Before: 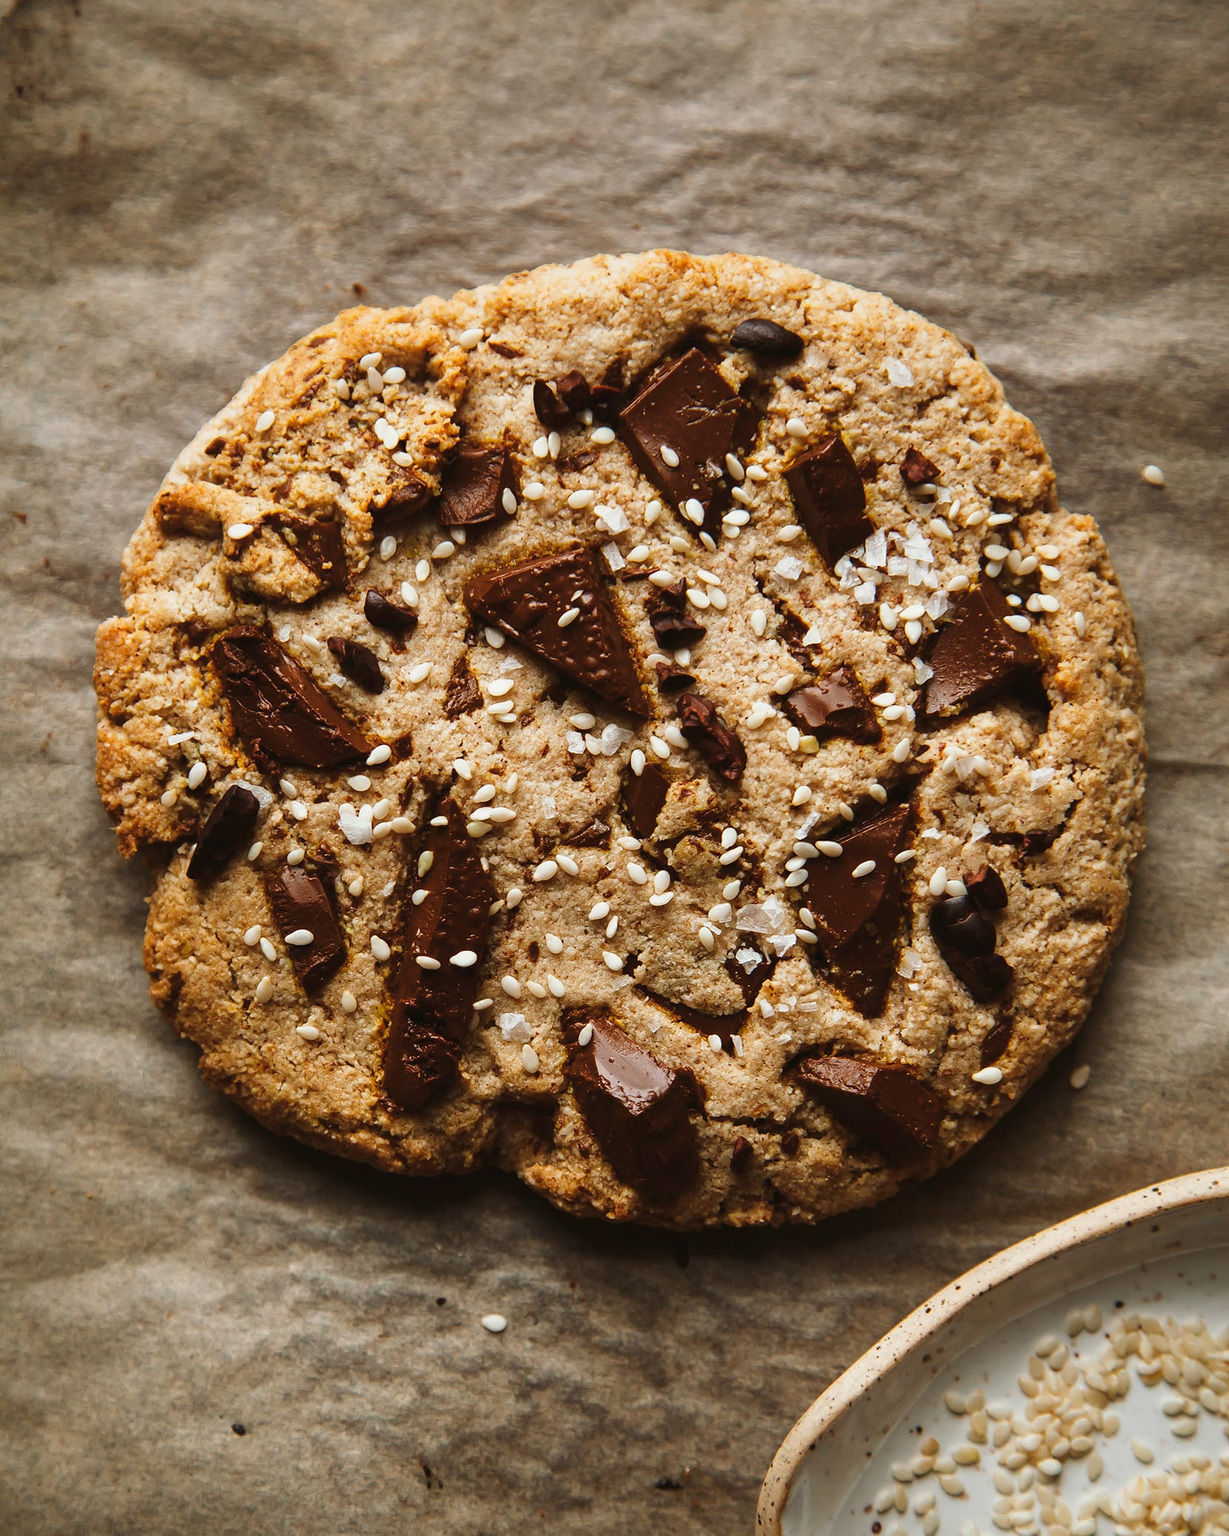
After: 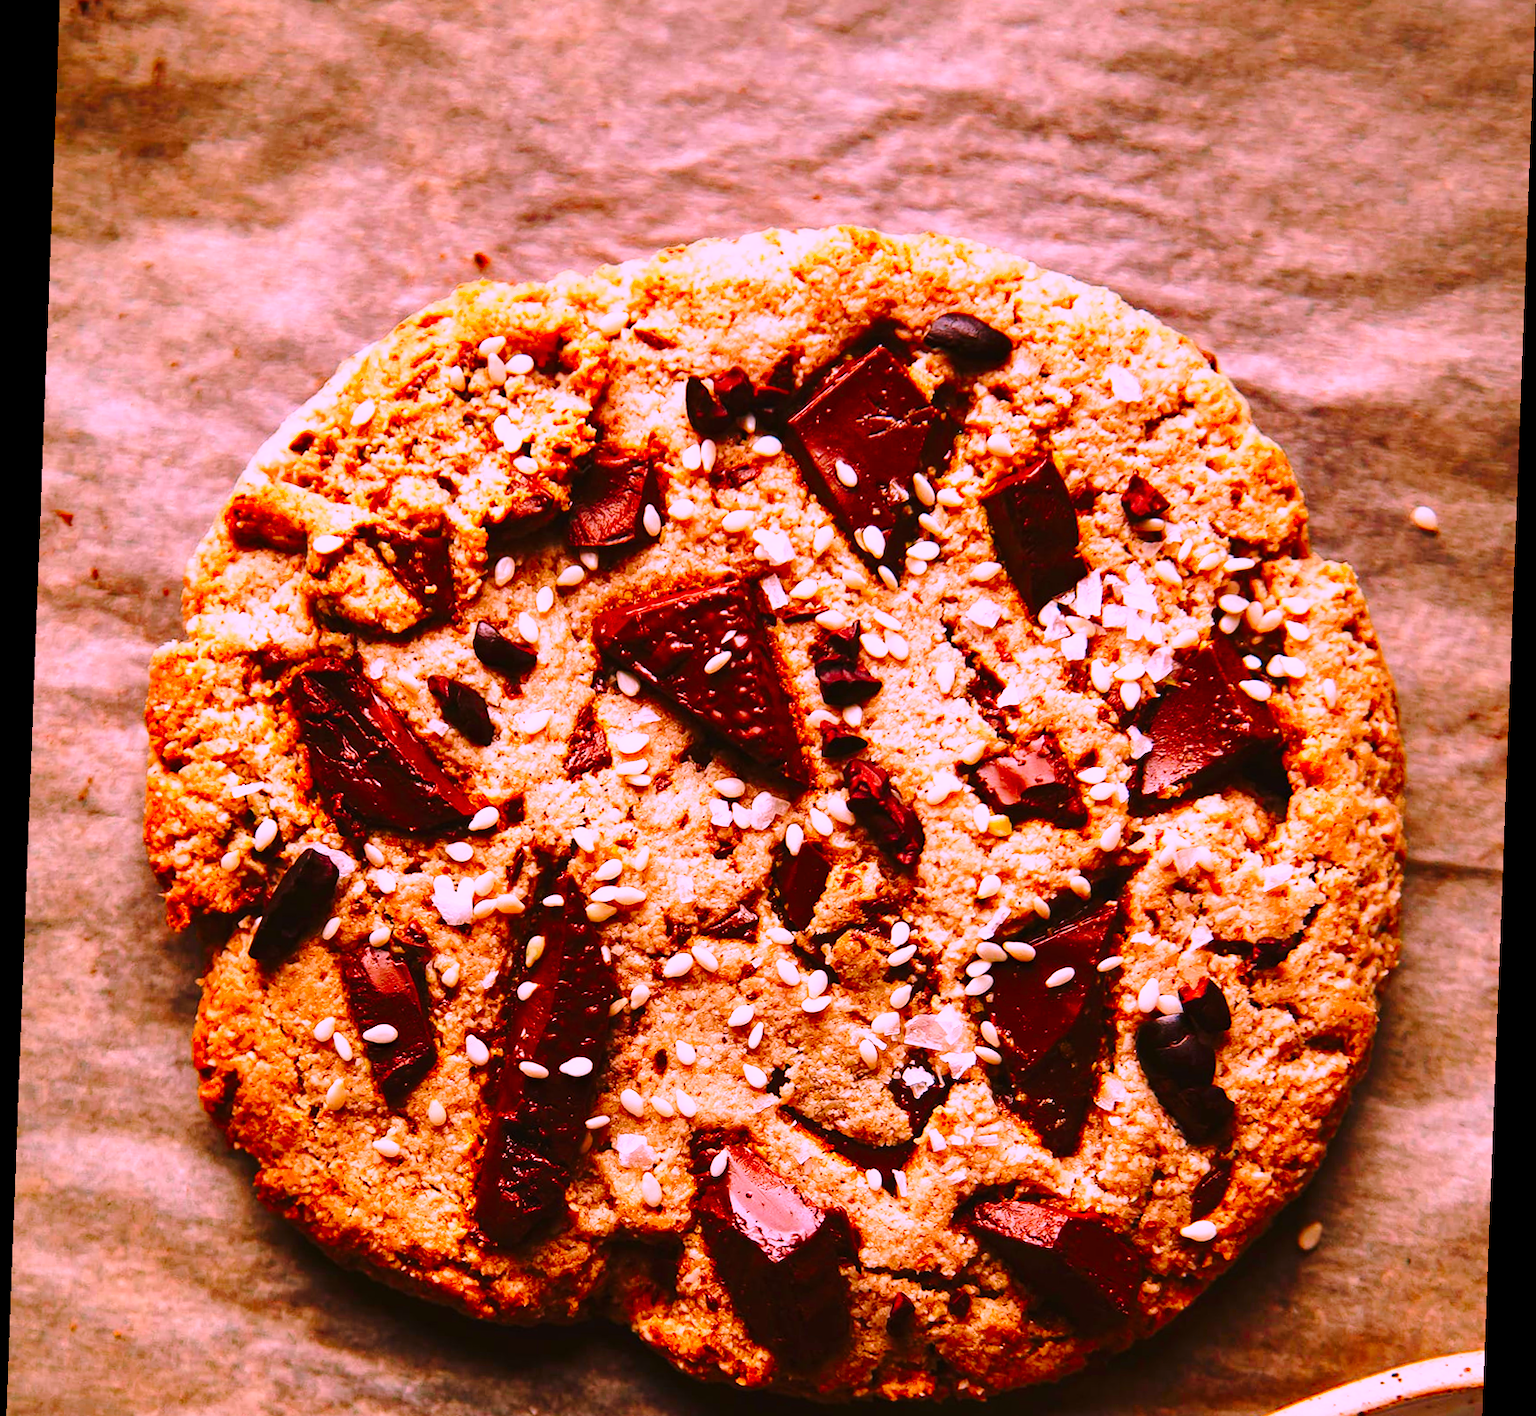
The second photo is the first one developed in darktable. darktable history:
crop: left 0.387%, top 5.469%, bottom 19.809%
base curve: curves: ch0 [(0, 0) (0.028, 0.03) (0.121, 0.232) (0.46, 0.748) (0.859, 0.968) (1, 1)], preserve colors none
color correction: highlights a* 19.5, highlights b* -11.53, saturation 1.69
haze removal: compatibility mode true, adaptive false
rotate and perspective: rotation 2.17°, automatic cropping off
